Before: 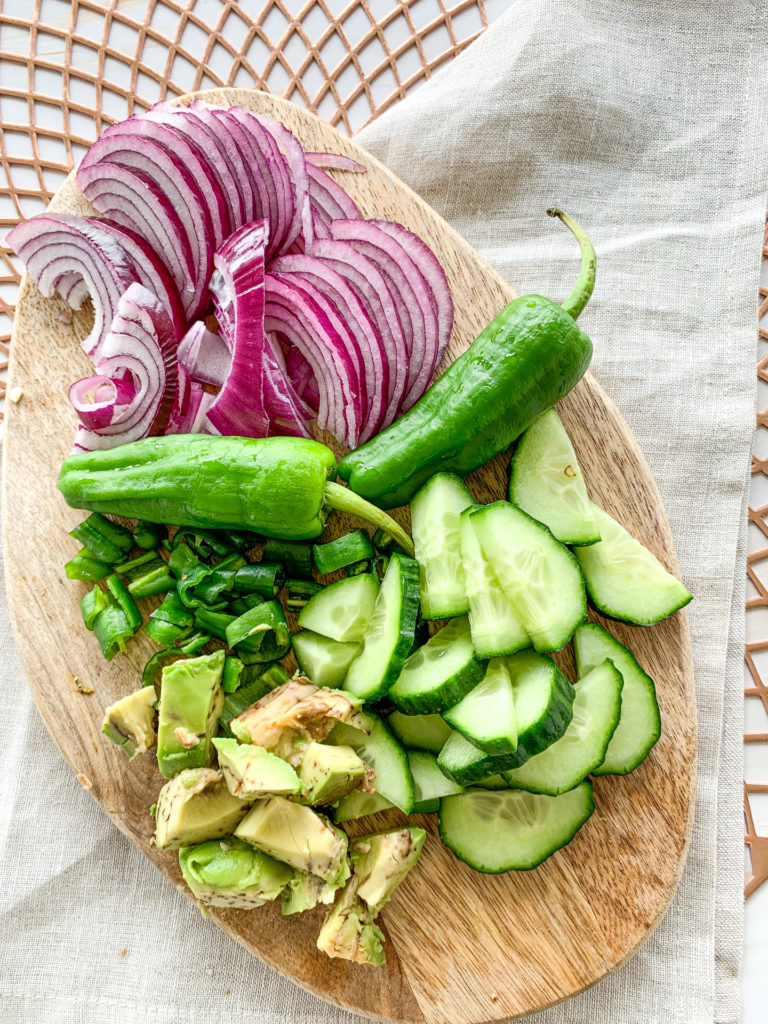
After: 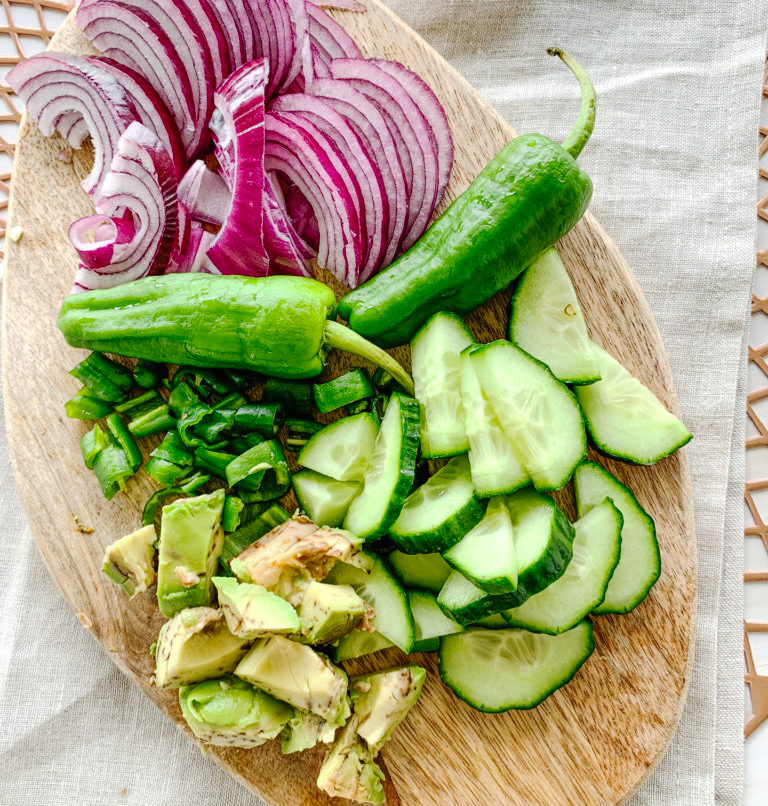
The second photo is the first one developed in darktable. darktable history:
tone curve: curves: ch0 [(0, 0) (0.003, 0.012) (0.011, 0.014) (0.025, 0.02) (0.044, 0.034) (0.069, 0.047) (0.1, 0.063) (0.136, 0.086) (0.177, 0.131) (0.224, 0.183) (0.277, 0.243) (0.335, 0.317) (0.399, 0.403) (0.468, 0.488) (0.543, 0.573) (0.623, 0.649) (0.709, 0.718) (0.801, 0.795) (0.898, 0.872) (1, 1)], preserve colors none
crop and rotate: top 15.788%, bottom 5.456%
